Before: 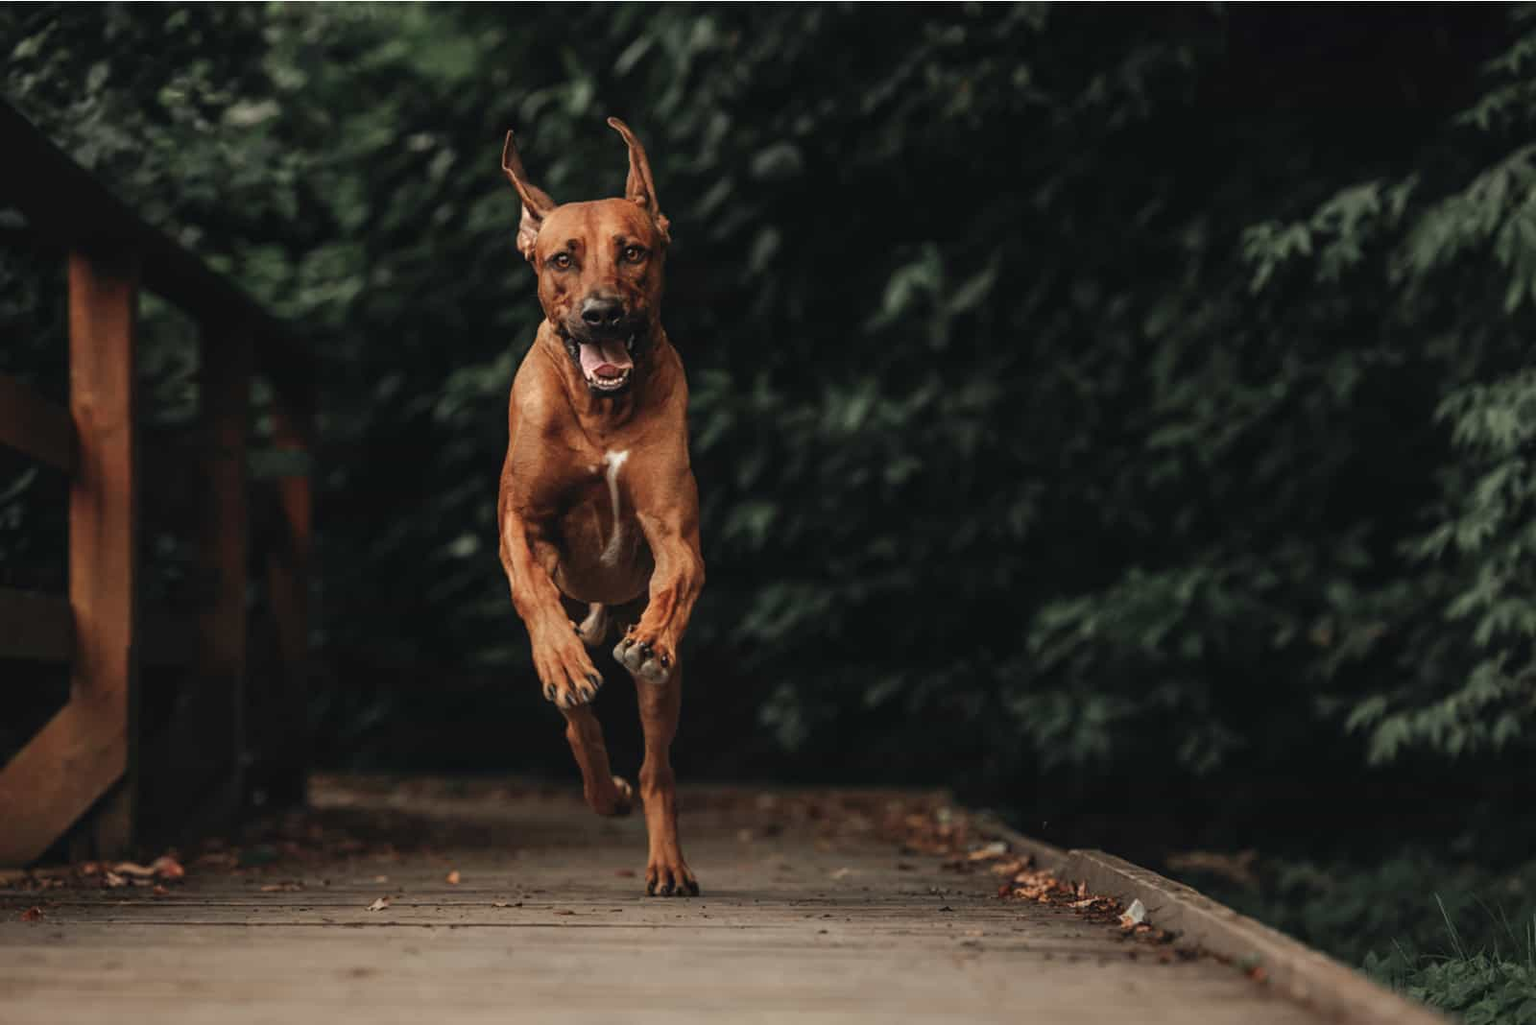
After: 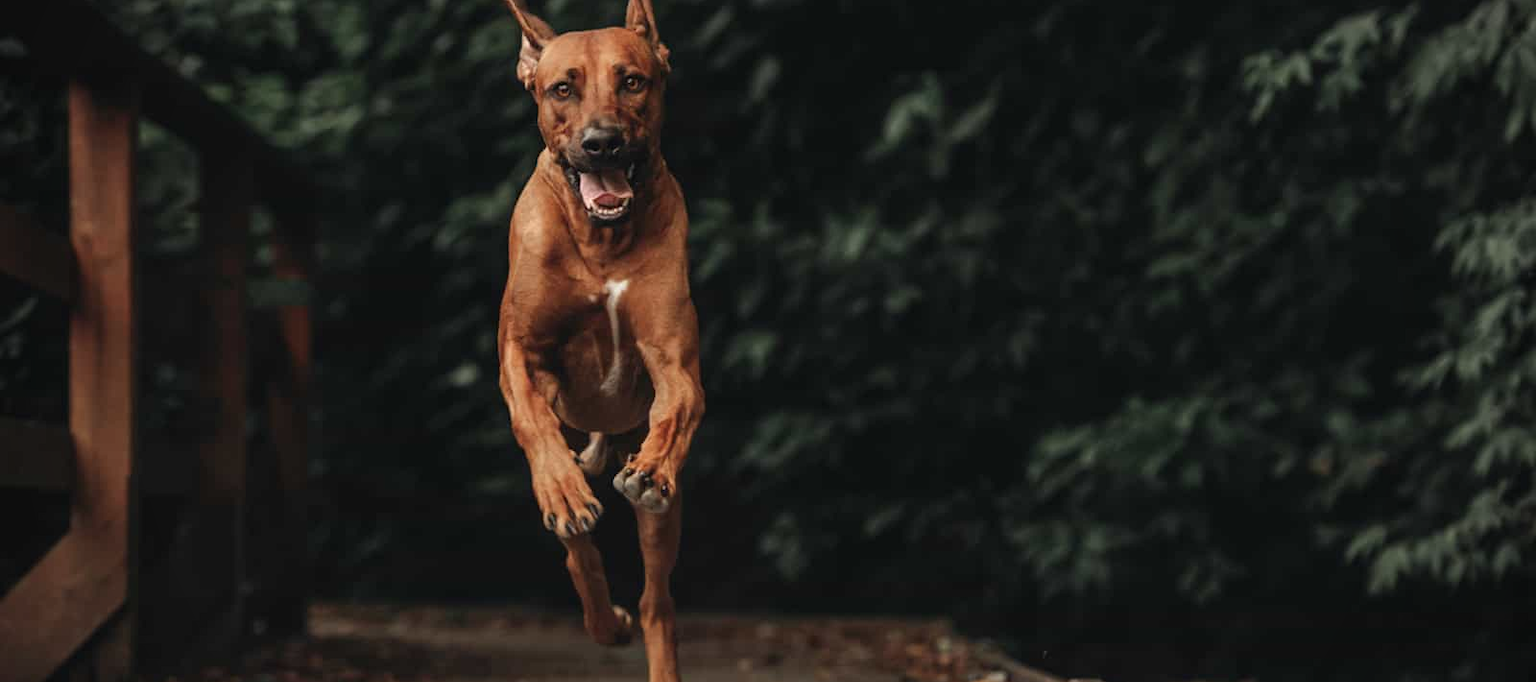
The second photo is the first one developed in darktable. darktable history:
tone equalizer: on, module defaults
crop: top 16.703%, bottom 16.7%
vignetting: on, module defaults
